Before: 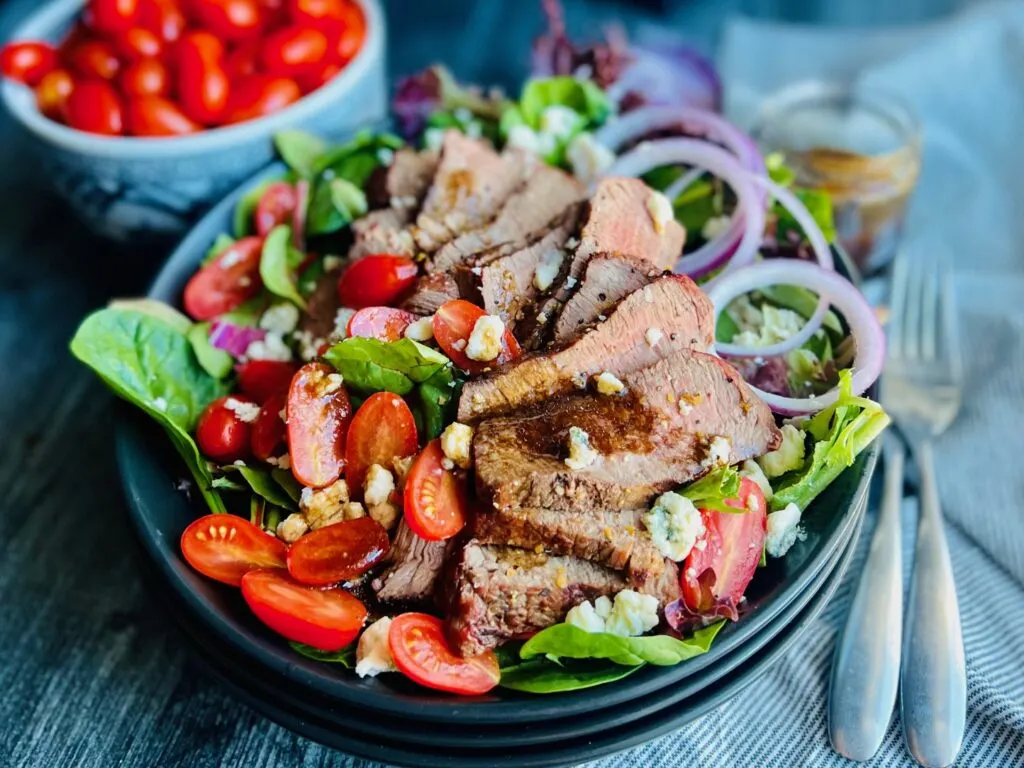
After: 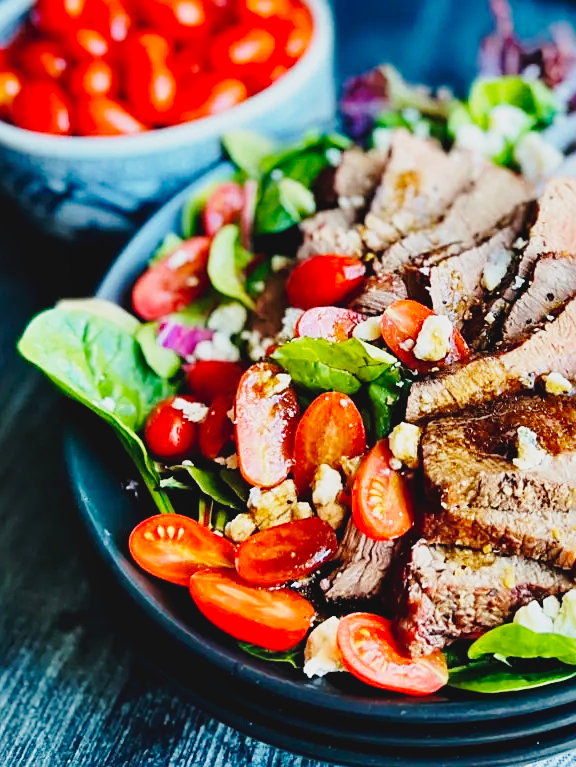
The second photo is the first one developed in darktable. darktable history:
crop: left 5.114%, right 38.589%
base curve: curves: ch0 [(0, 0) (0.028, 0.03) (0.121, 0.232) (0.46, 0.748) (0.859, 0.968) (1, 1)], preserve colors none
sharpen: on, module defaults
contrast brightness saturation: contrast -0.1, saturation -0.1
shadows and highlights: soften with gaussian
